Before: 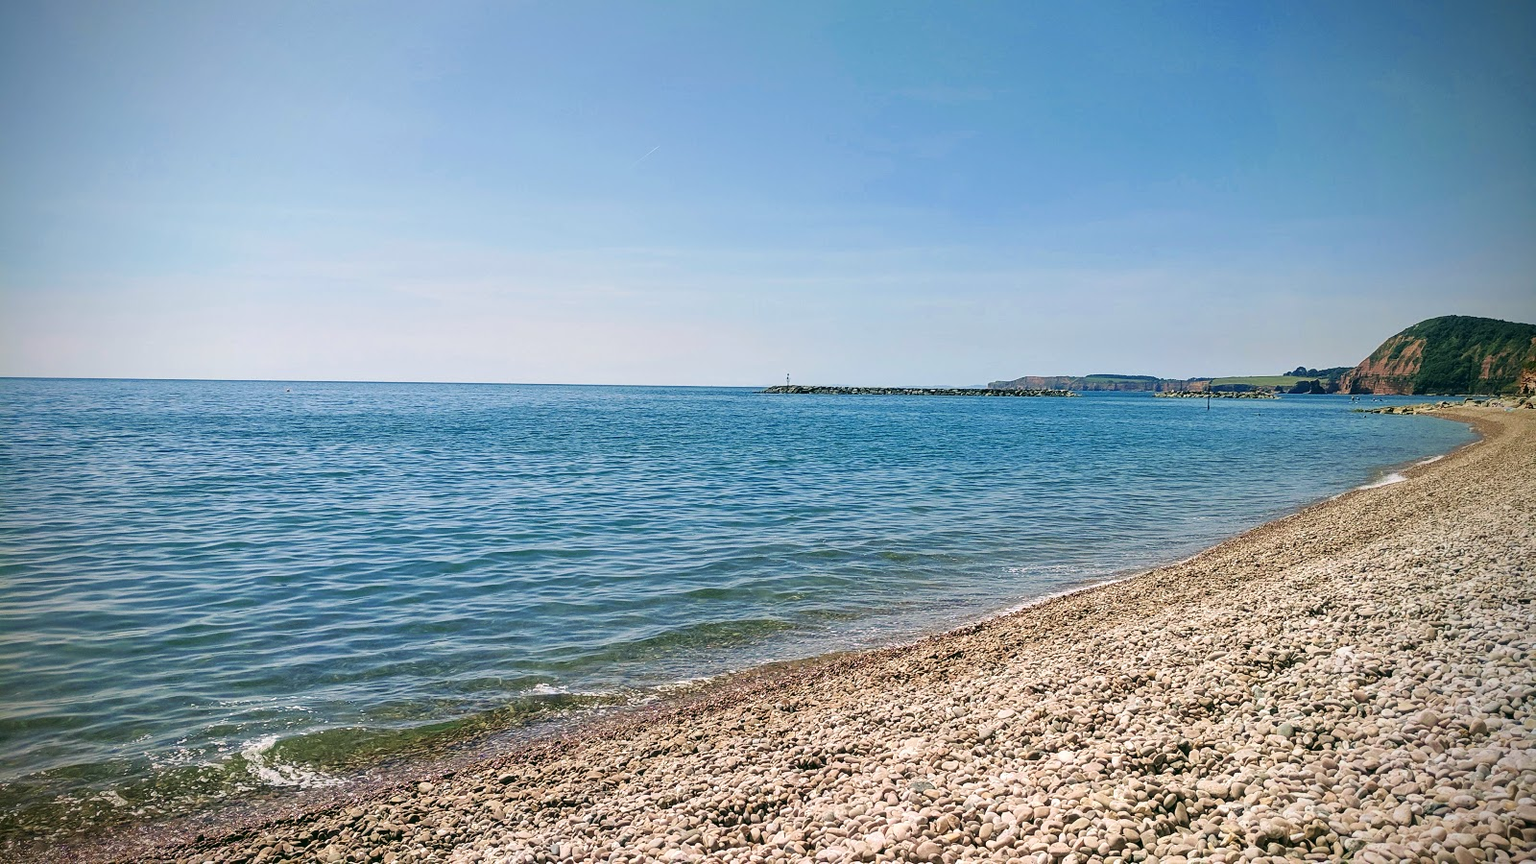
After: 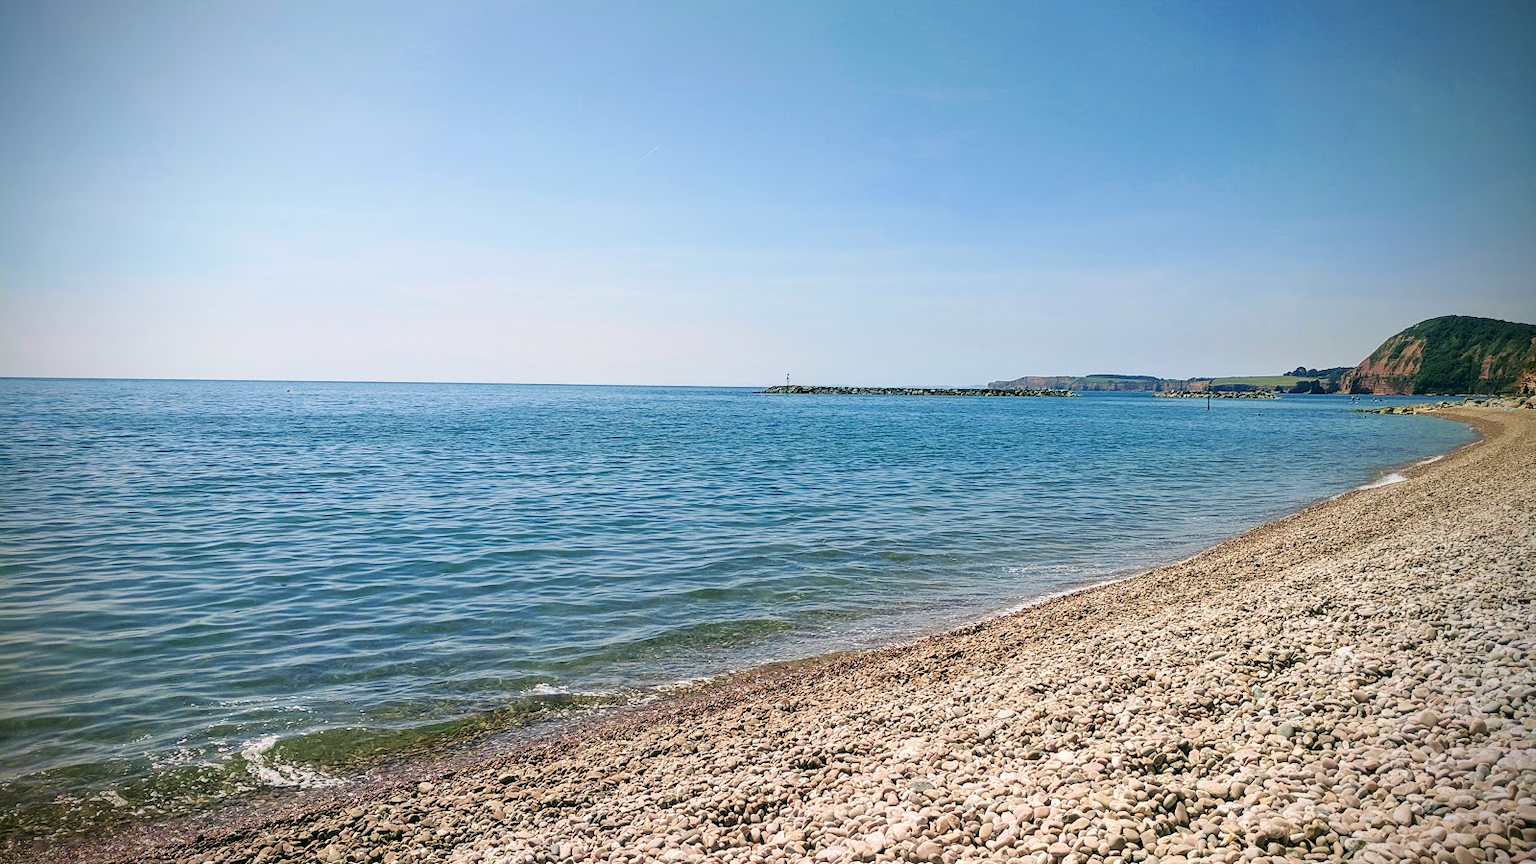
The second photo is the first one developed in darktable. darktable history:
shadows and highlights: shadows -25.68, highlights 51.22, soften with gaussian
